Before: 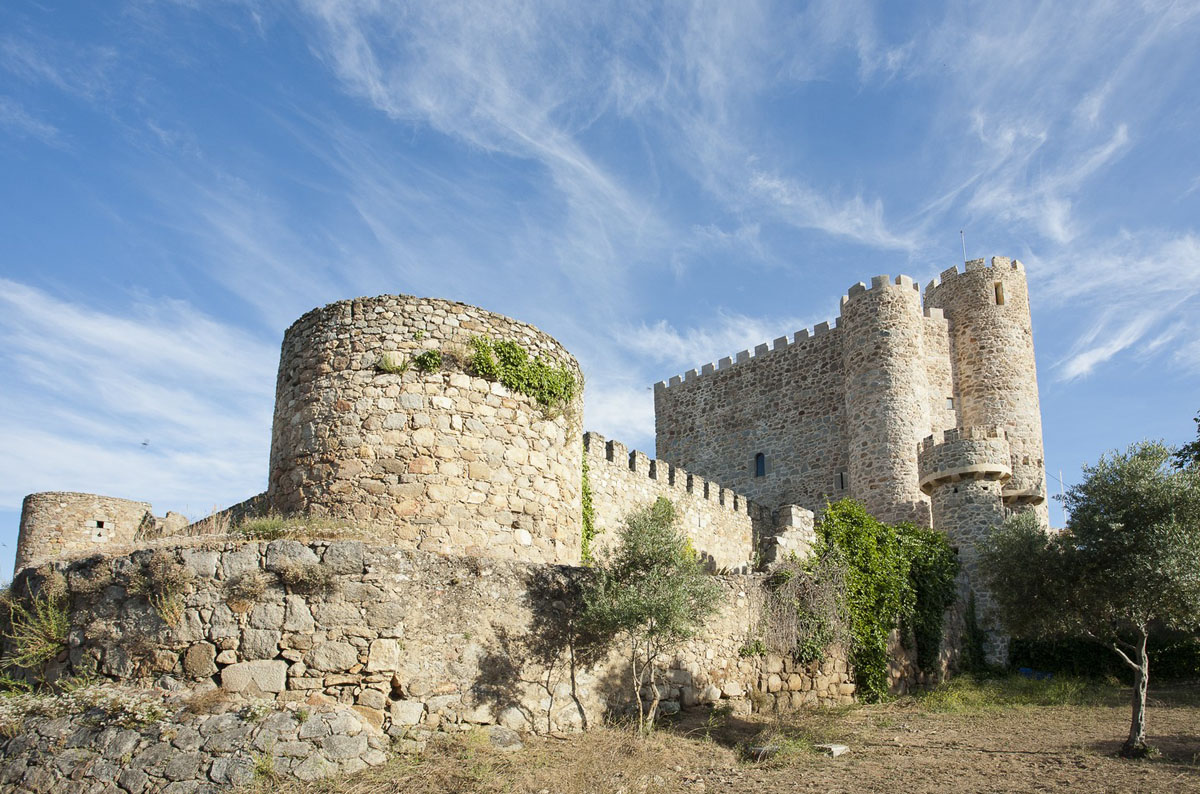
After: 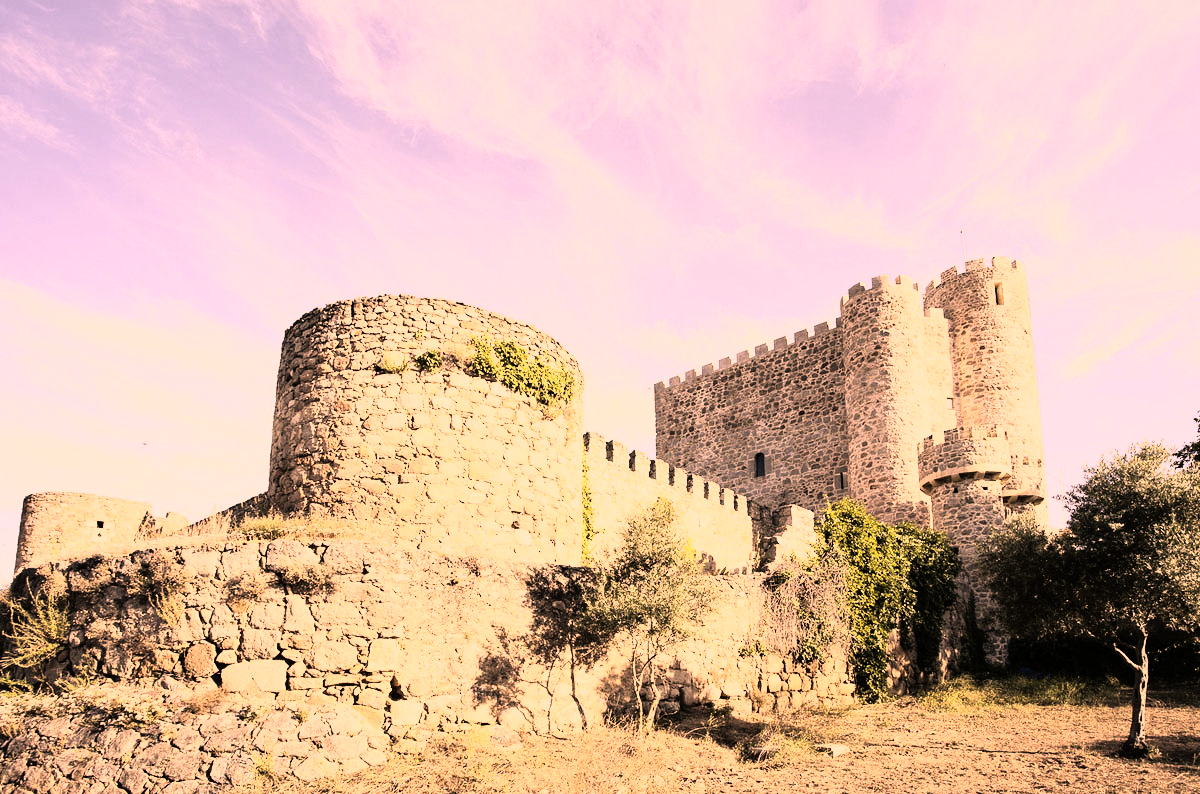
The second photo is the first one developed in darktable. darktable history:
color correction: highlights a* 40, highlights b* 40, saturation 0.69
rgb curve: curves: ch0 [(0, 0) (0.21, 0.15) (0.24, 0.21) (0.5, 0.75) (0.75, 0.96) (0.89, 0.99) (1, 1)]; ch1 [(0, 0.02) (0.21, 0.13) (0.25, 0.2) (0.5, 0.67) (0.75, 0.9) (0.89, 0.97) (1, 1)]; ch2 [(0, 0.02) (0.21, 0.13) (0.25, 0.2) (0.5, 0.67) (0.75, 0.9) (0.89, 0.97) (1, 1)], compensate middle gray true
